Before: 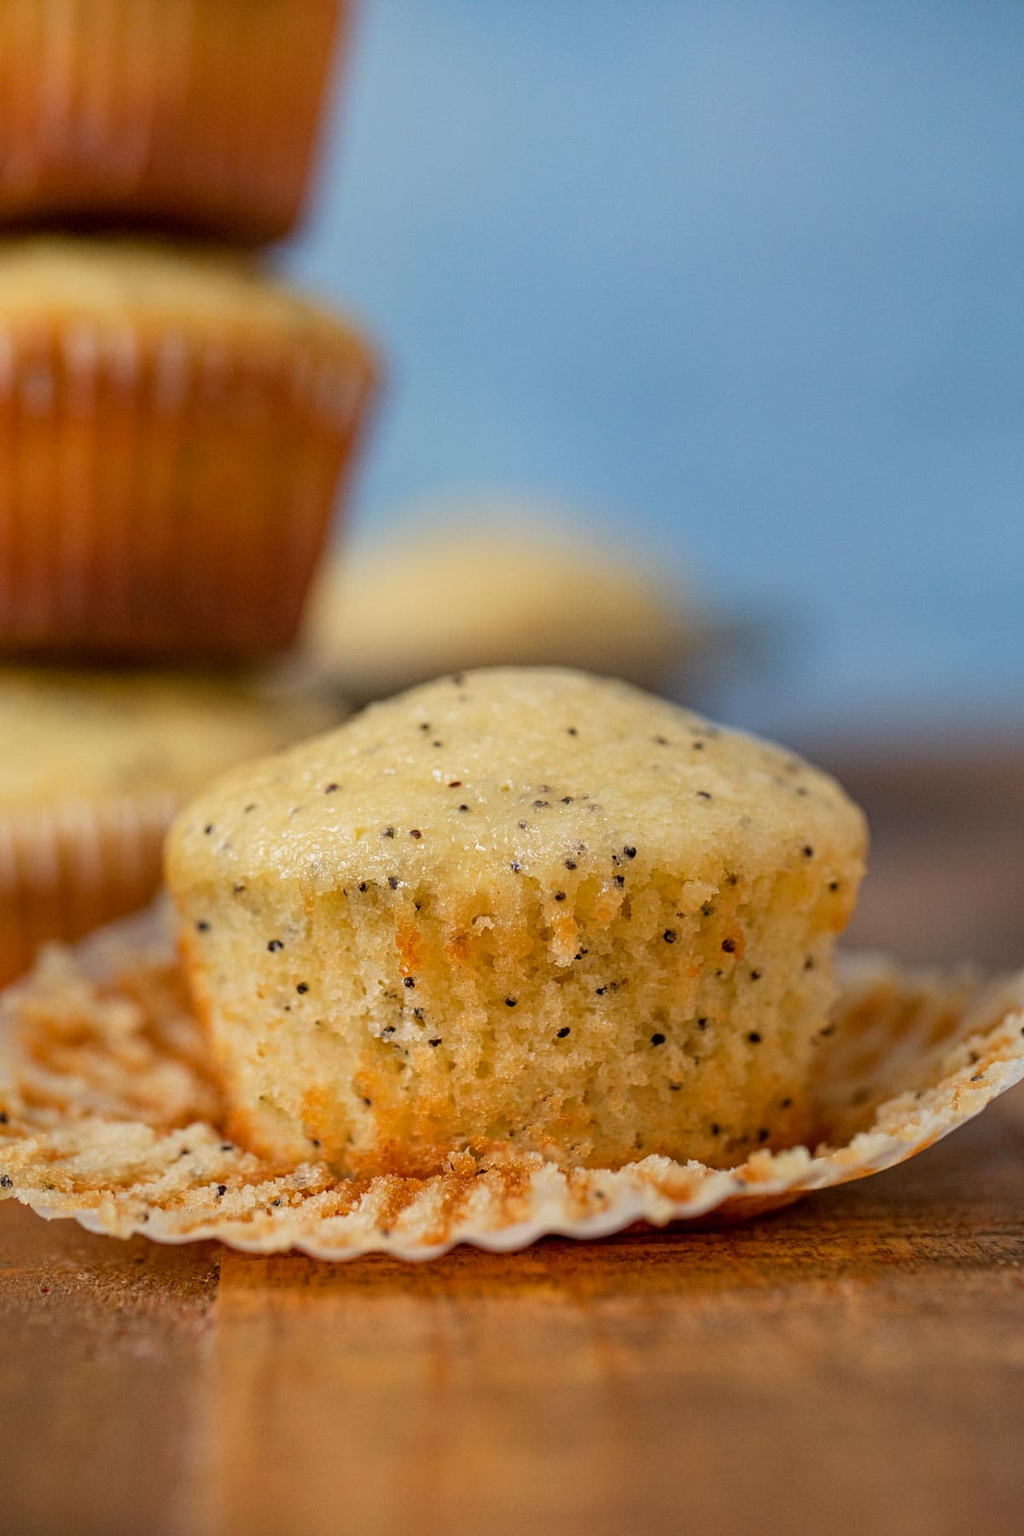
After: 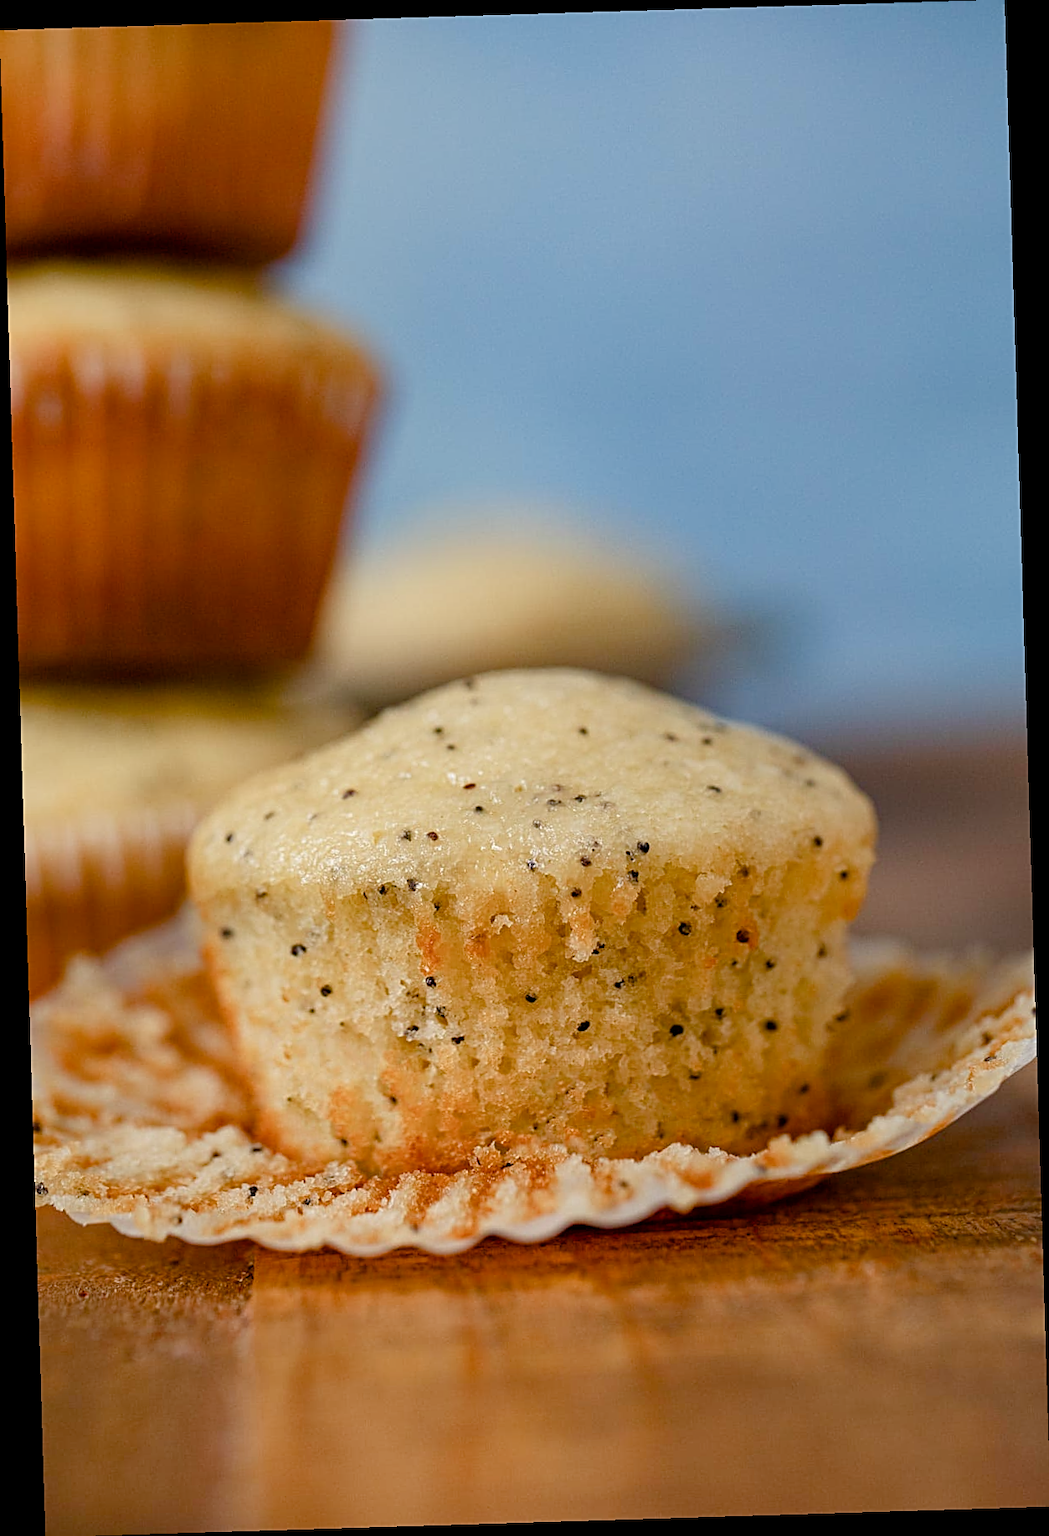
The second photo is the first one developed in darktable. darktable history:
color balance rgb: perceptual saturation grading › global saturation 20%, perceptual saturation grading › highlights -50%, perceptual saturation grading › shadows 30%
sharpen: on, module defaults
rotate and perspective: rotation -1.75°, automatic cropping off
